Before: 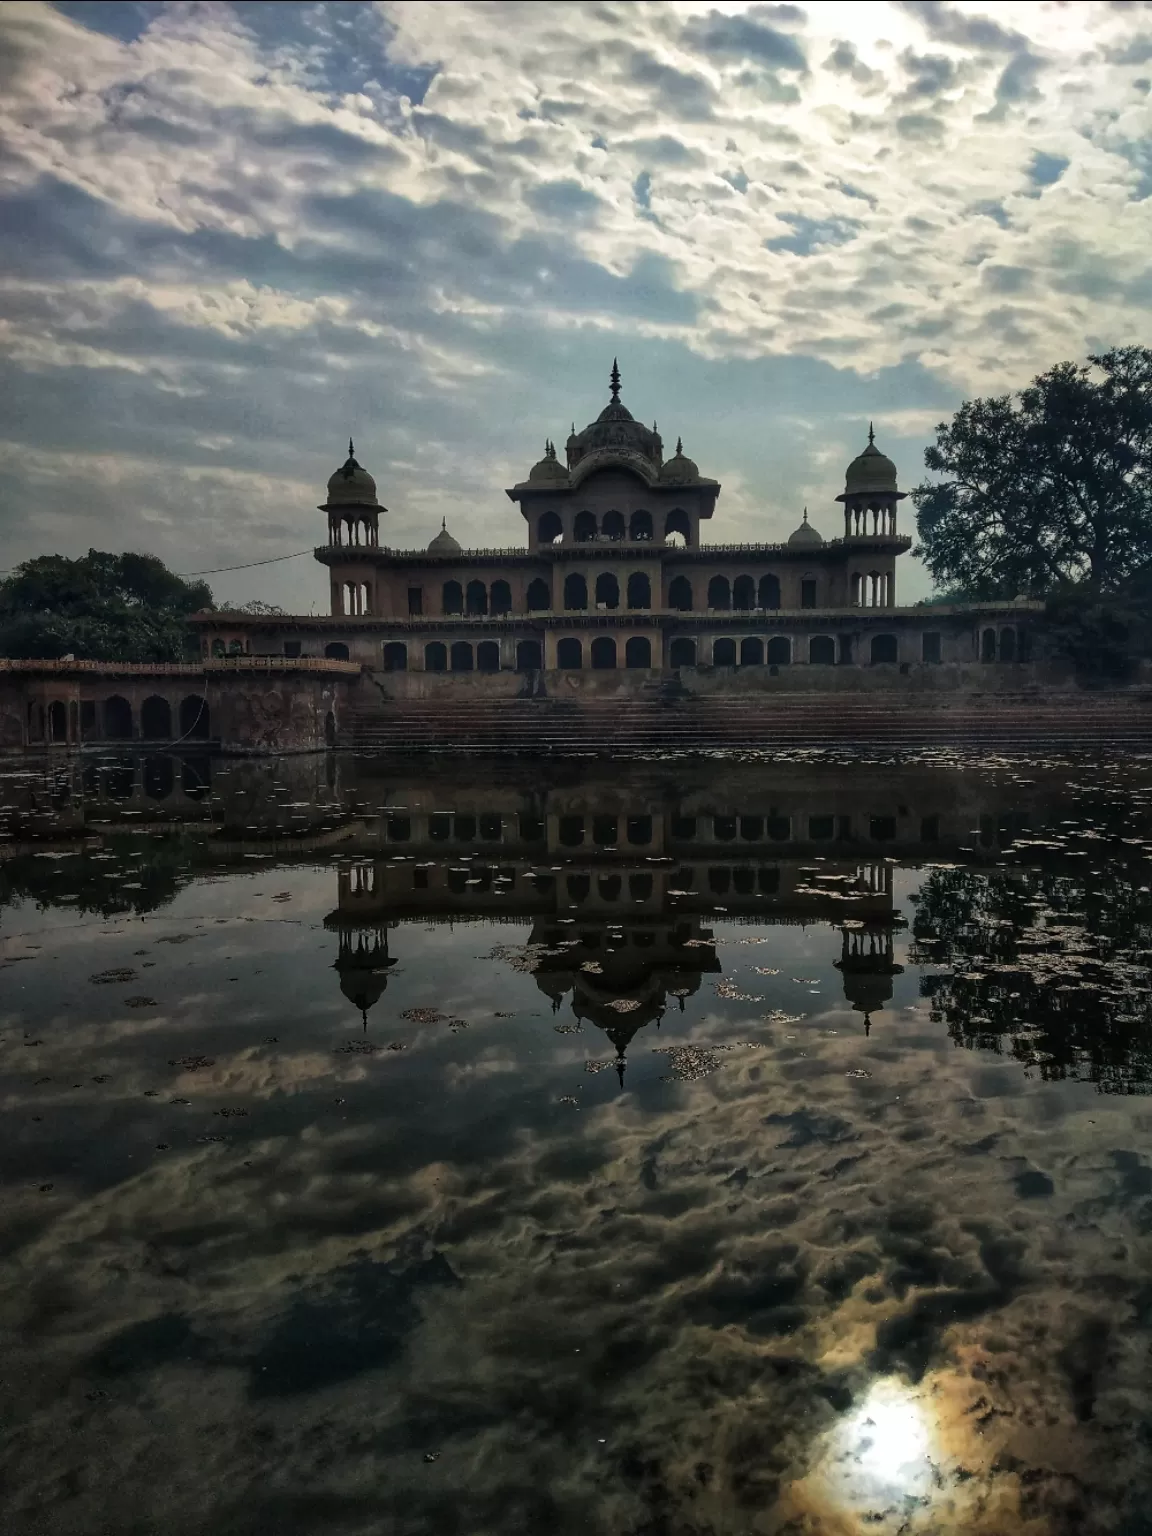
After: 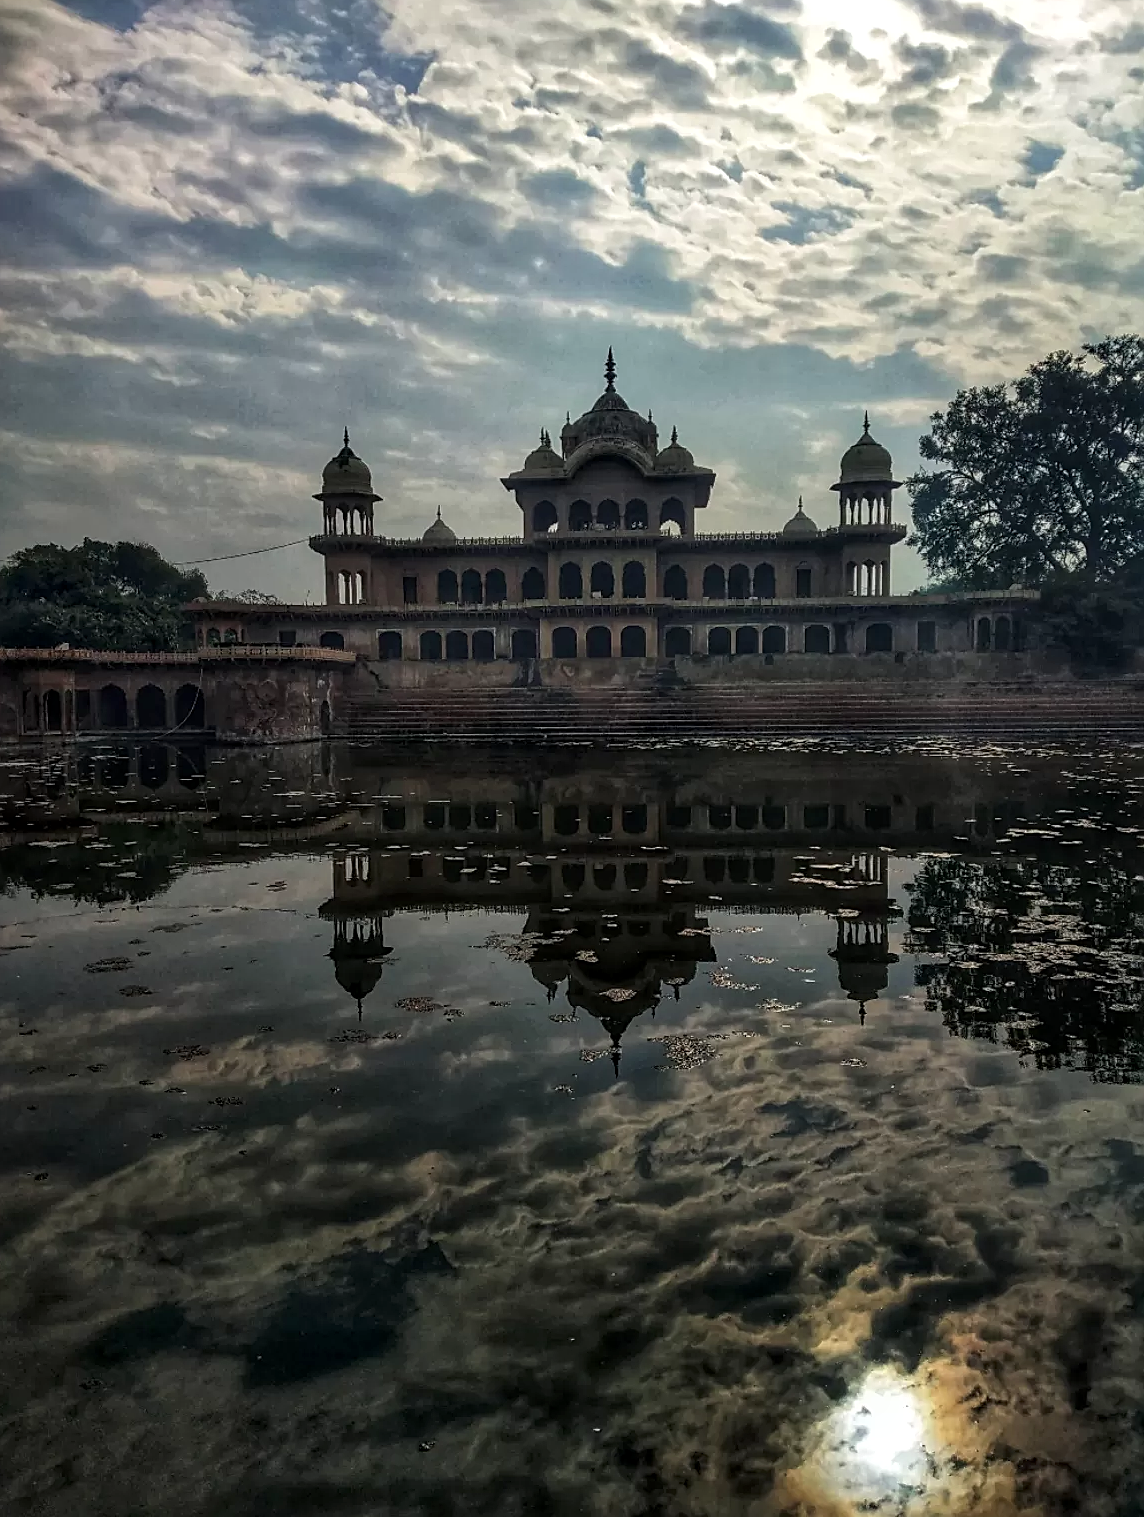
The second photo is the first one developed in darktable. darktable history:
crop: left 0.445%, top 0.751%, right 0.235%, bottom 0.443%
sharpen: on, module defaults
local contrast: on, module defaults
